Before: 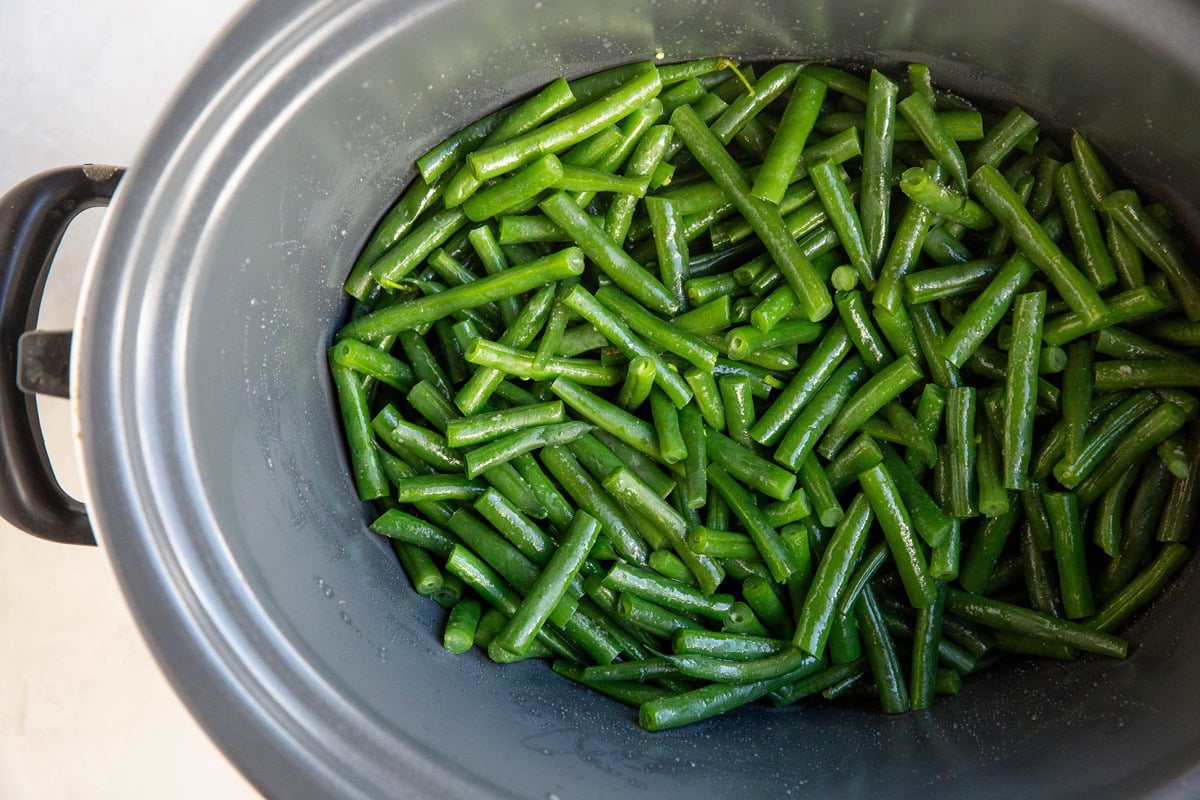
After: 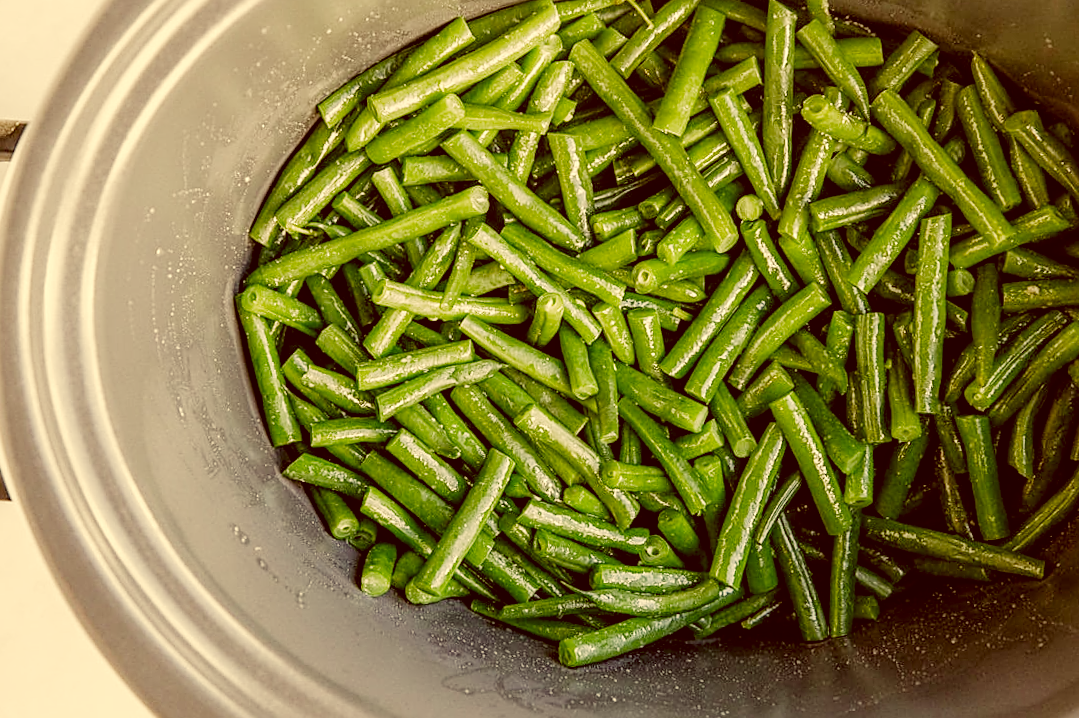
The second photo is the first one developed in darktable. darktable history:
filmic rgb: black relative exposure -7.98 EV, white relative exposure 4.02 EV, hardness 4.19, contrast 0.927, add noise in highlights 0.002, preserve chrominance no, color science v3 (2019), use custom middle-gray values true, contrast in highlights soft
local contrast: on, module defaults
contrast equalizer: octaves 7, y [[0.502, 0.505, 0.512, 0.529, 0.564, 0.588], [0.5 ×6], [0.502, 0.505, 0.512, 0.529, 0.564, 0.588], [0, 0.001, 0.001, 0.004, 0.008, 0.011], [0, 0.001, 0.001, 0.004, 0.008, 0.011]], mix 0.549
color correction: highlights a* 1.2, highlights b* 24.51, shadows a* 16.21, shadows b* 24.34
sharpen: on, module defaults
crop and rotate: angle 1.92°, left 5.535%, top 5.701%
exposure: black level correction 0, exposure 1.001 EV, compensate exposure bias true, compensate highlight preservation false
